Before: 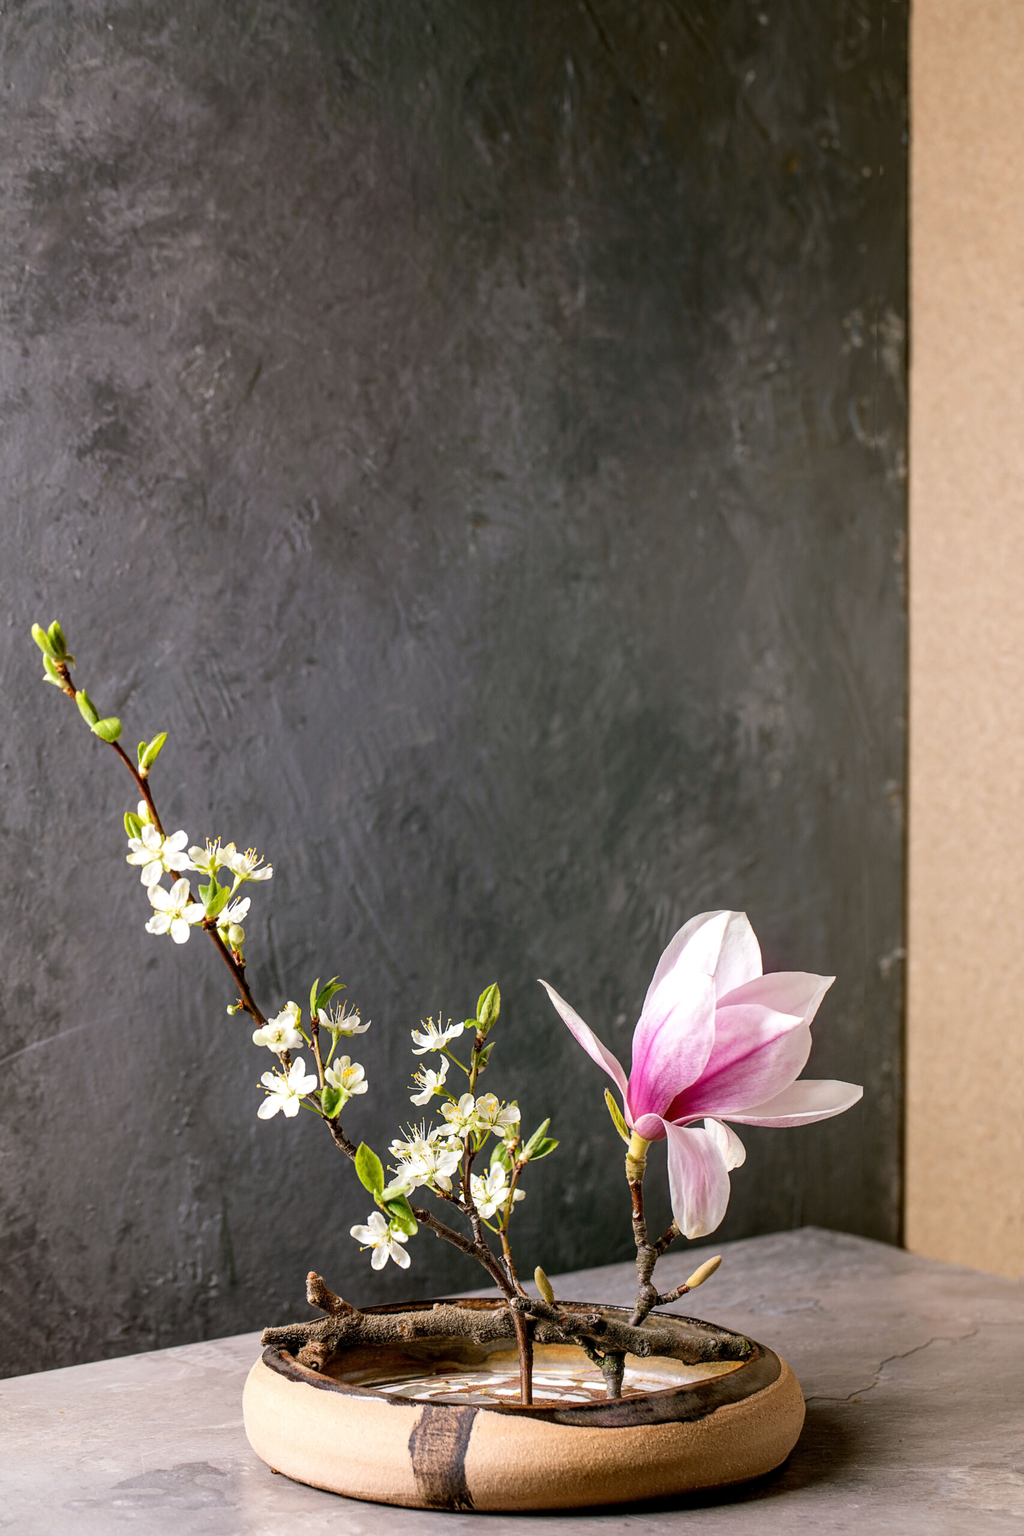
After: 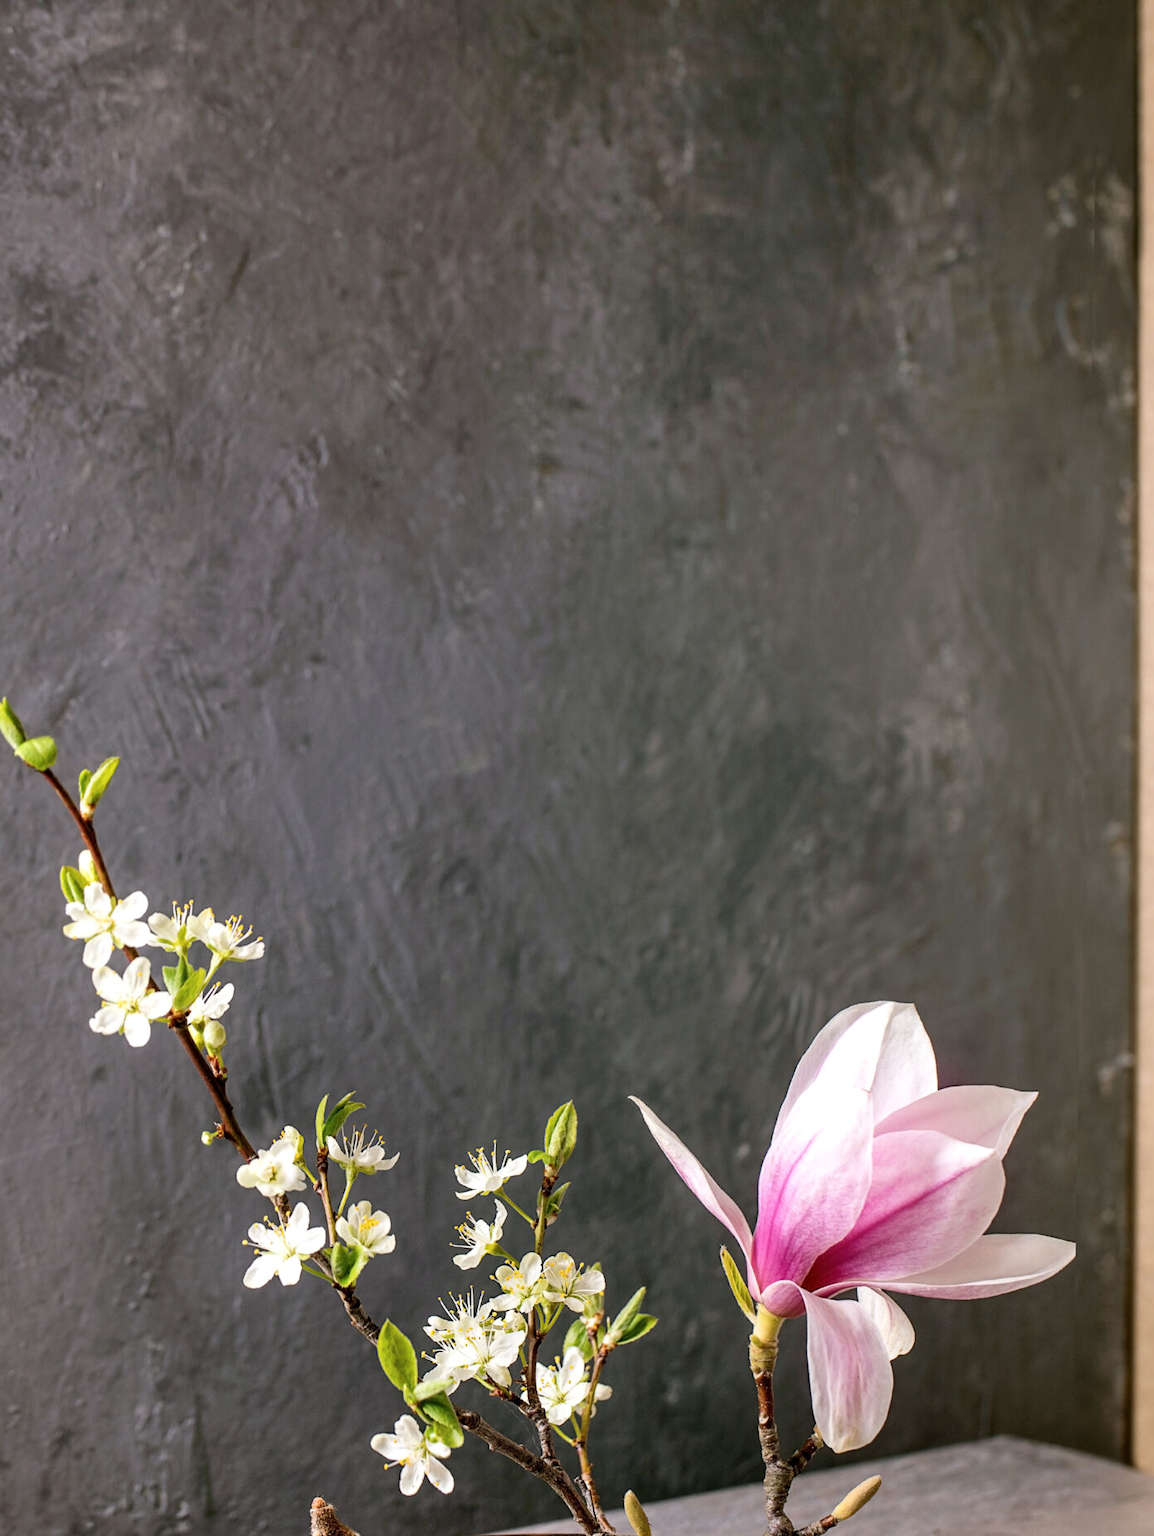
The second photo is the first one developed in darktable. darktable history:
shadows and highlights: highlights 70.7, soften with gaussian
color balance: output saturation 98.5%
crop: left 7.856%, top 11.836%, right 10.12%, bottom 15.387%
